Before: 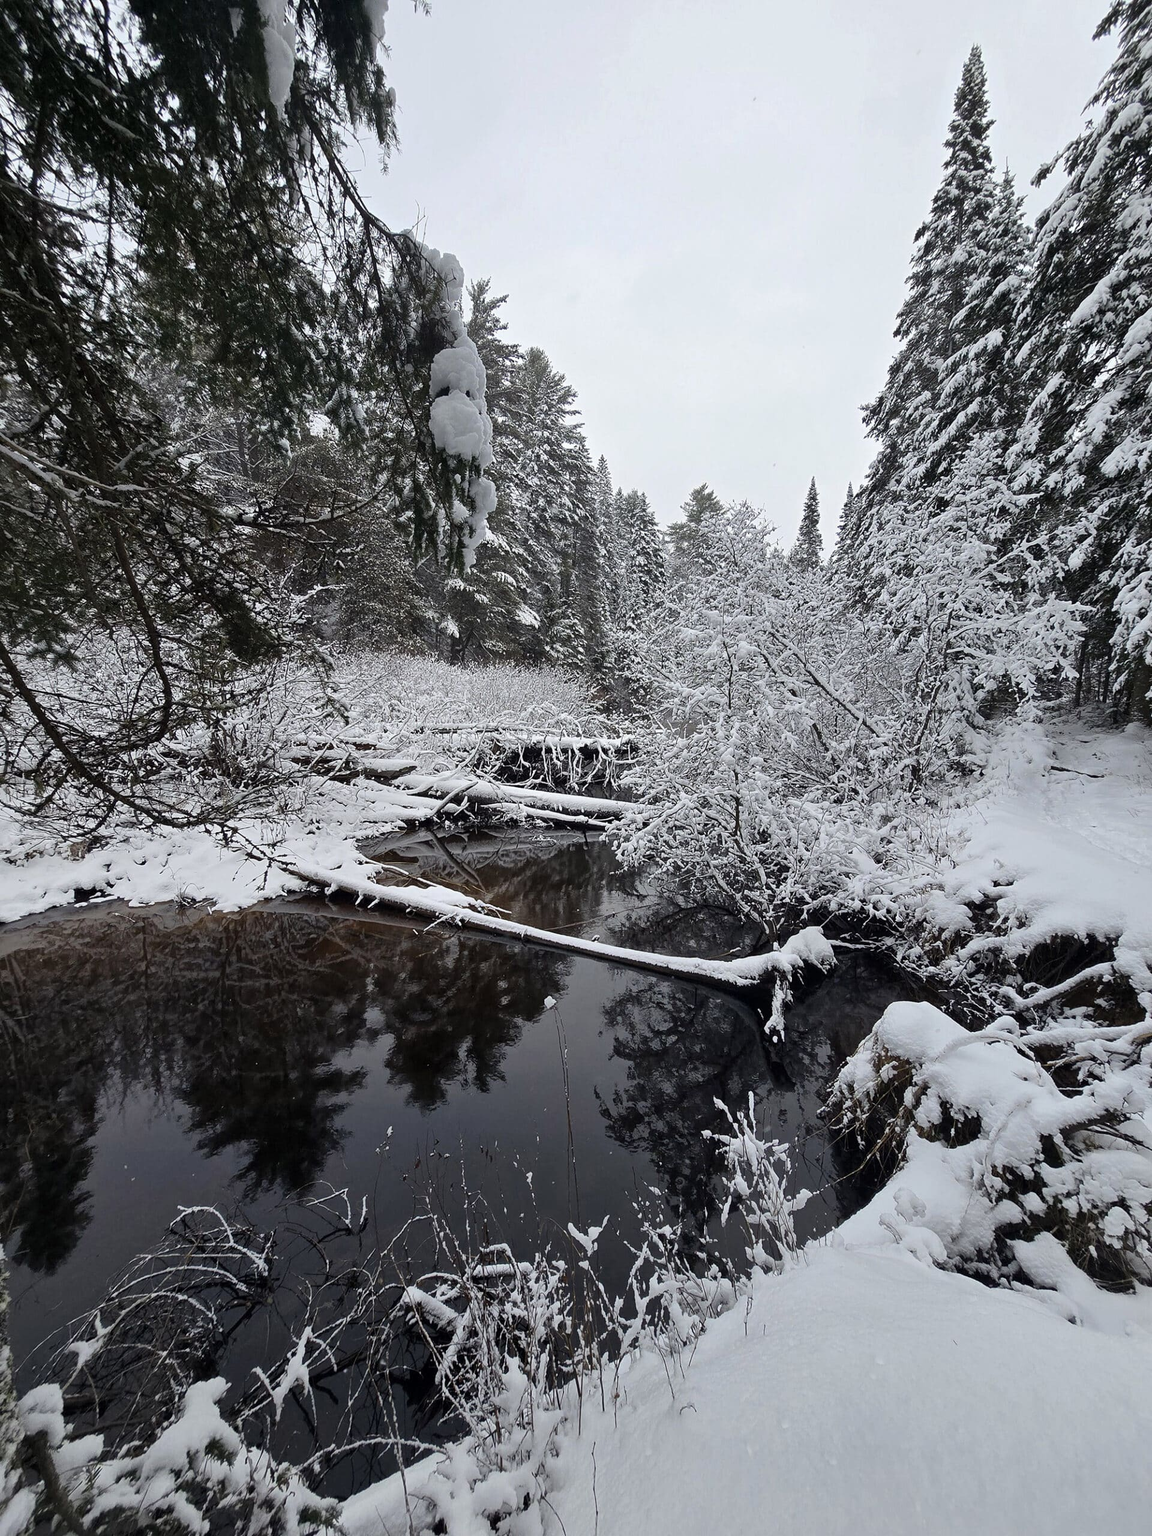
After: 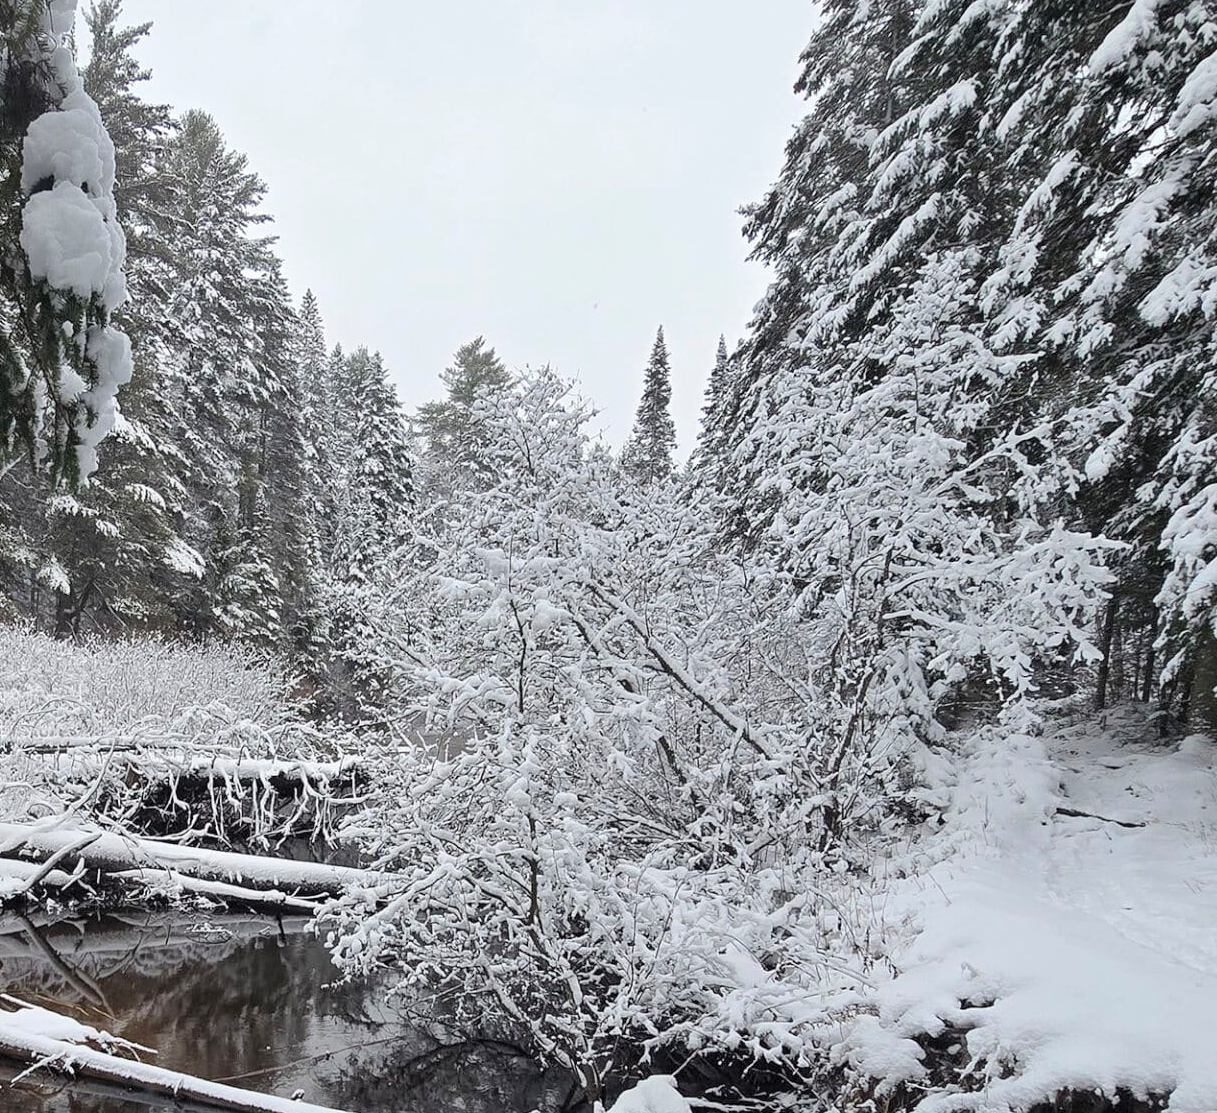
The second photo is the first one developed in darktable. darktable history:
crop: left 36.236%, top 18.335%, right 0.34%, bottom 38.156%
contrast brightness saturation: brightness 0.149
